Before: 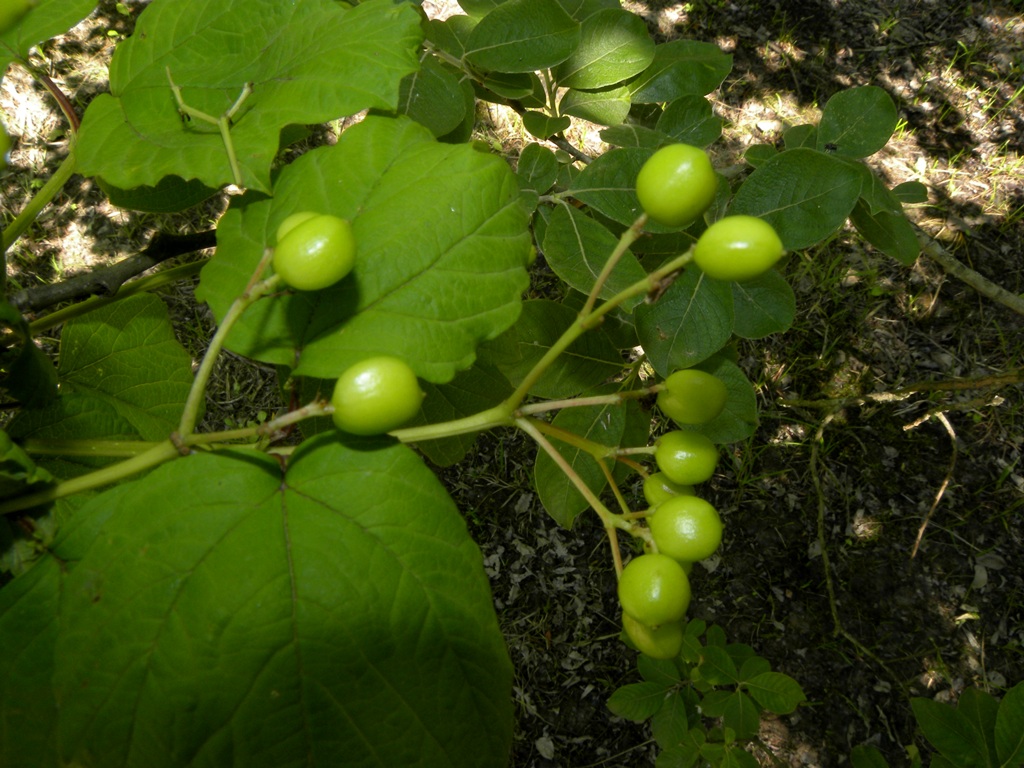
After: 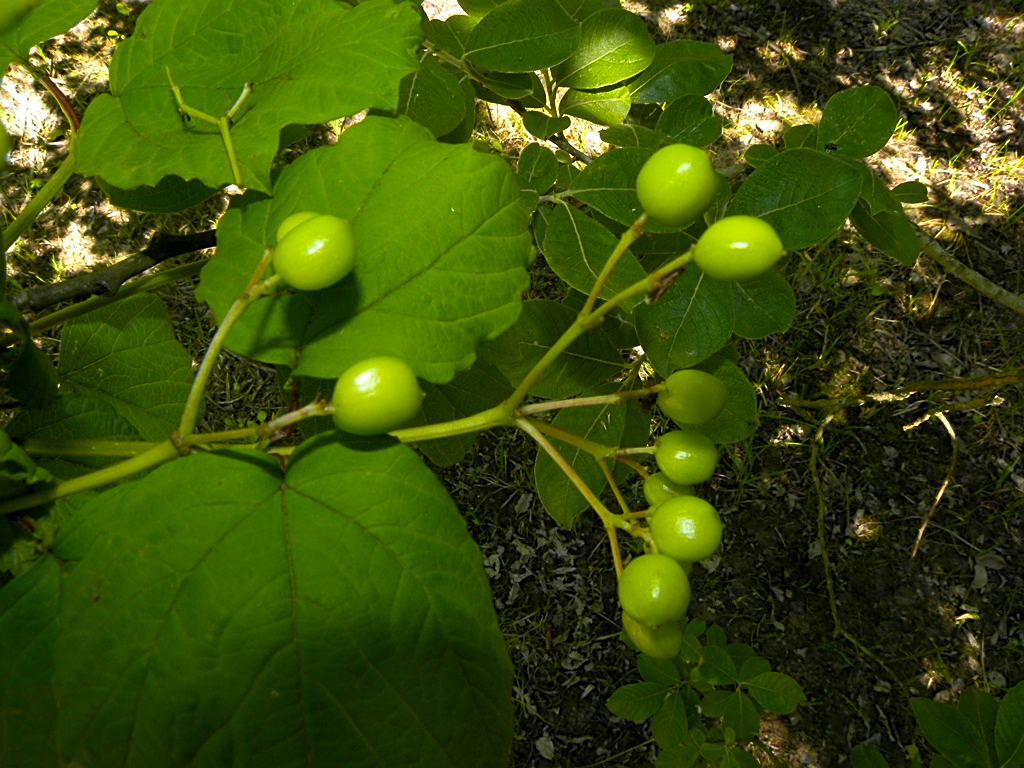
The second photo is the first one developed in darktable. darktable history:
color balance rgb: perceptual saturation grading › global saturation 31.118%, perceptual brilliance grading › global brilliance 19.419%, perceptual brilliance grading › shadows -39.838%, contrast -20.457%
sharpen: on, module defaults
